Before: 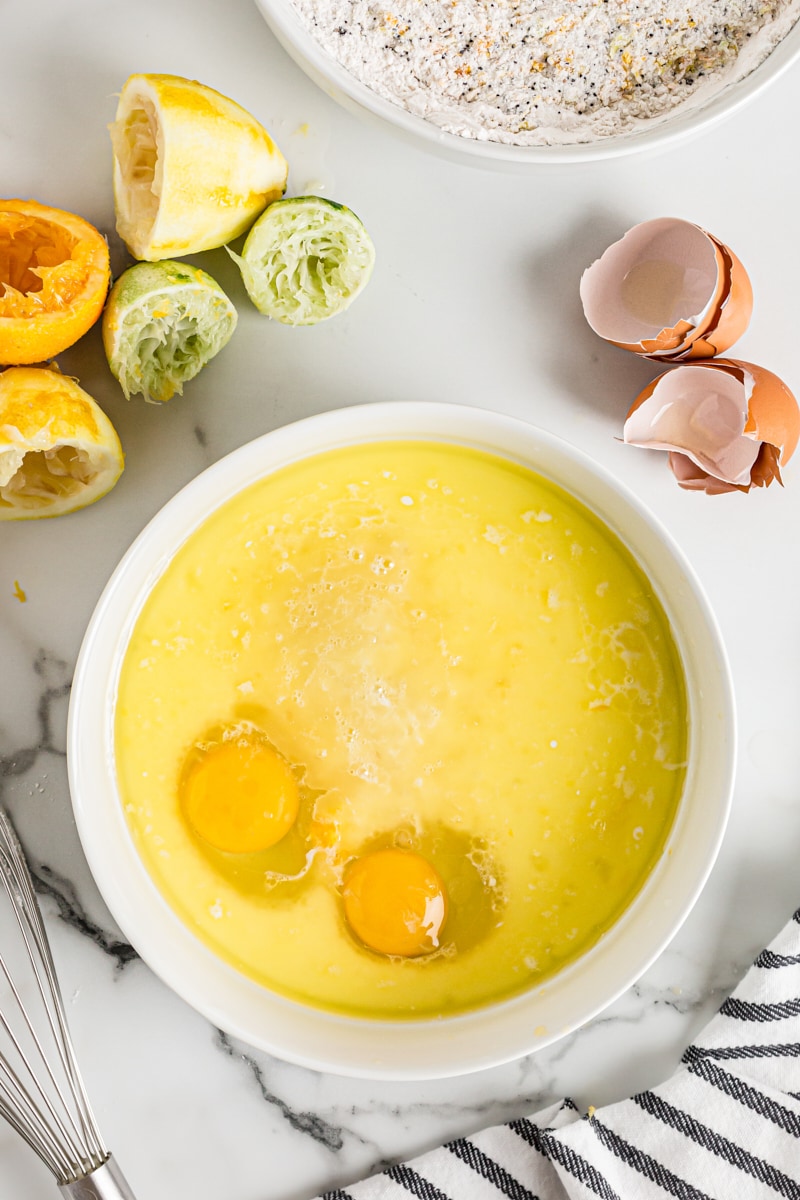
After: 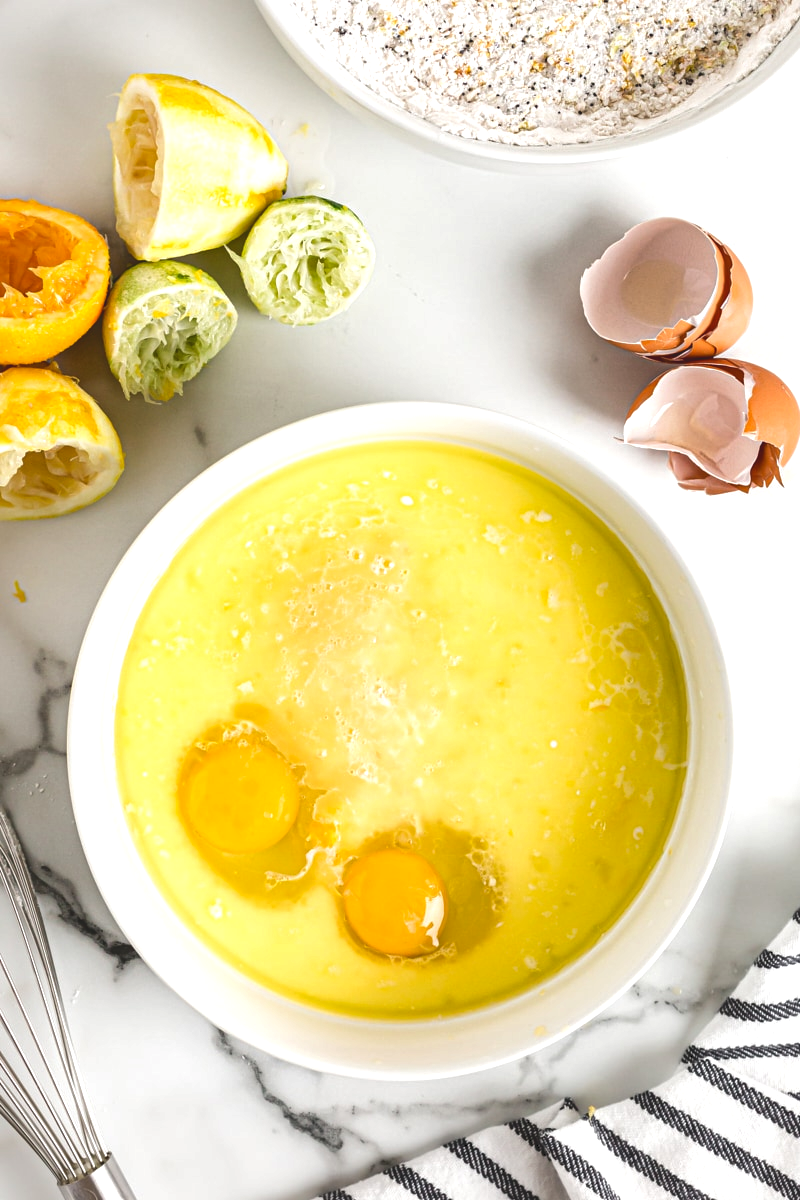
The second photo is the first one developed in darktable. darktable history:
tone curve: curves: ch0 [(0, 0) (0.003, 0.126) (0.011, 0.129) (0.025, 0.133) (0.044, 0.143) (0.069, 0.155) (0.1, 0.17) (0.136, 0.189) (0.177, 0.217) (0.224, 0.25) (0.277, 0.293) (0.335, 0.346) (0.399, 0.398) (0.468, 0.456) (0.543, 0.517) (0.623, 0.583) (0.709, 0.659) (0.801, 0.756) (0.898, 0.856) (1, 1)], color space Lab, independent channels, preserve colors none
tone equalizer: -8 EV -0.394 EV, -7 EV -0.4 EV, -6 EV -0.322 EV, -5 EV -0.222 EV, -3 EV 0.199 EV, -2 EV 0.359 EV, -1 EV 0.363 EV, +0 EV 0.445 EV, edges refinement/feathering 500, mask exposure compensation -1.57 EV, preserve details no
